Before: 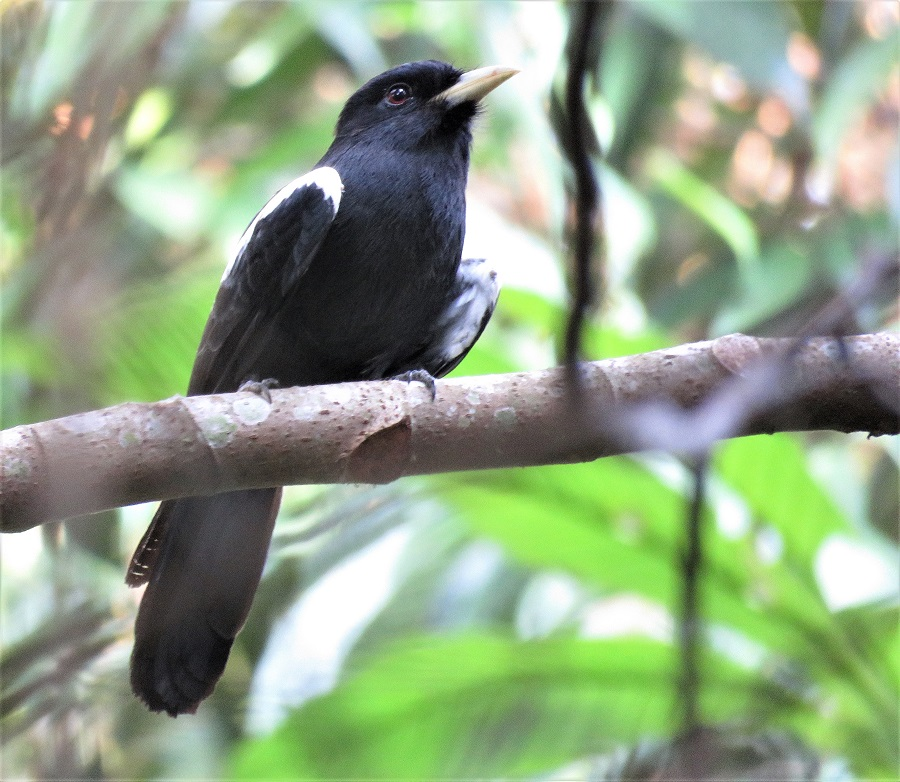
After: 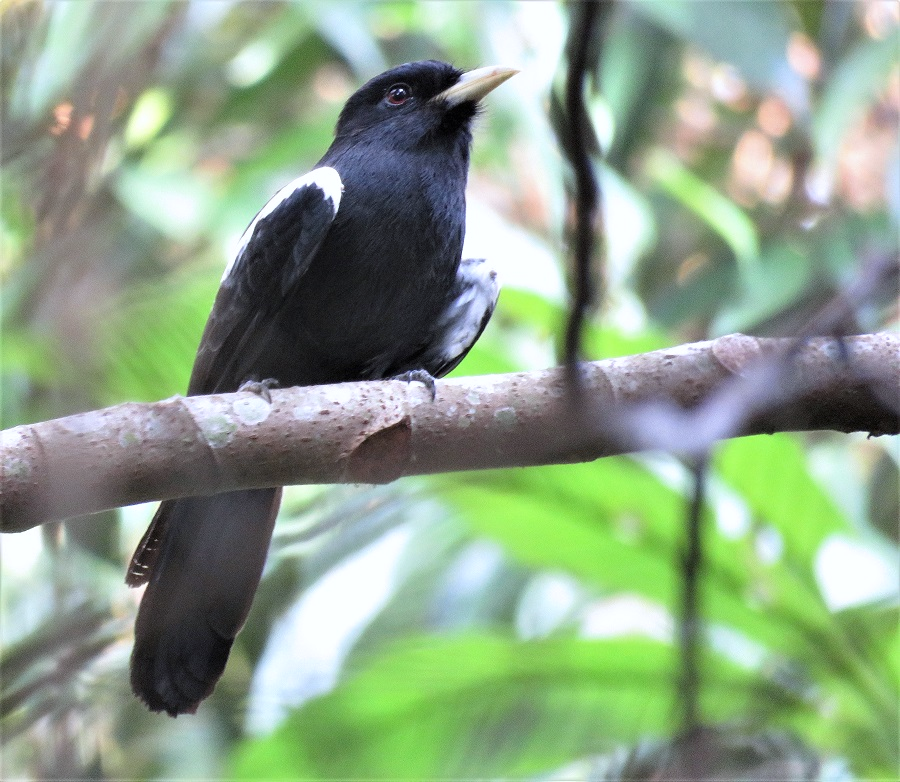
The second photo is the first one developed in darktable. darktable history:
exposure: compensate highlight preservation false
tone equalizer: on, module defaults
white balance: red 0.983, blue 1.036
